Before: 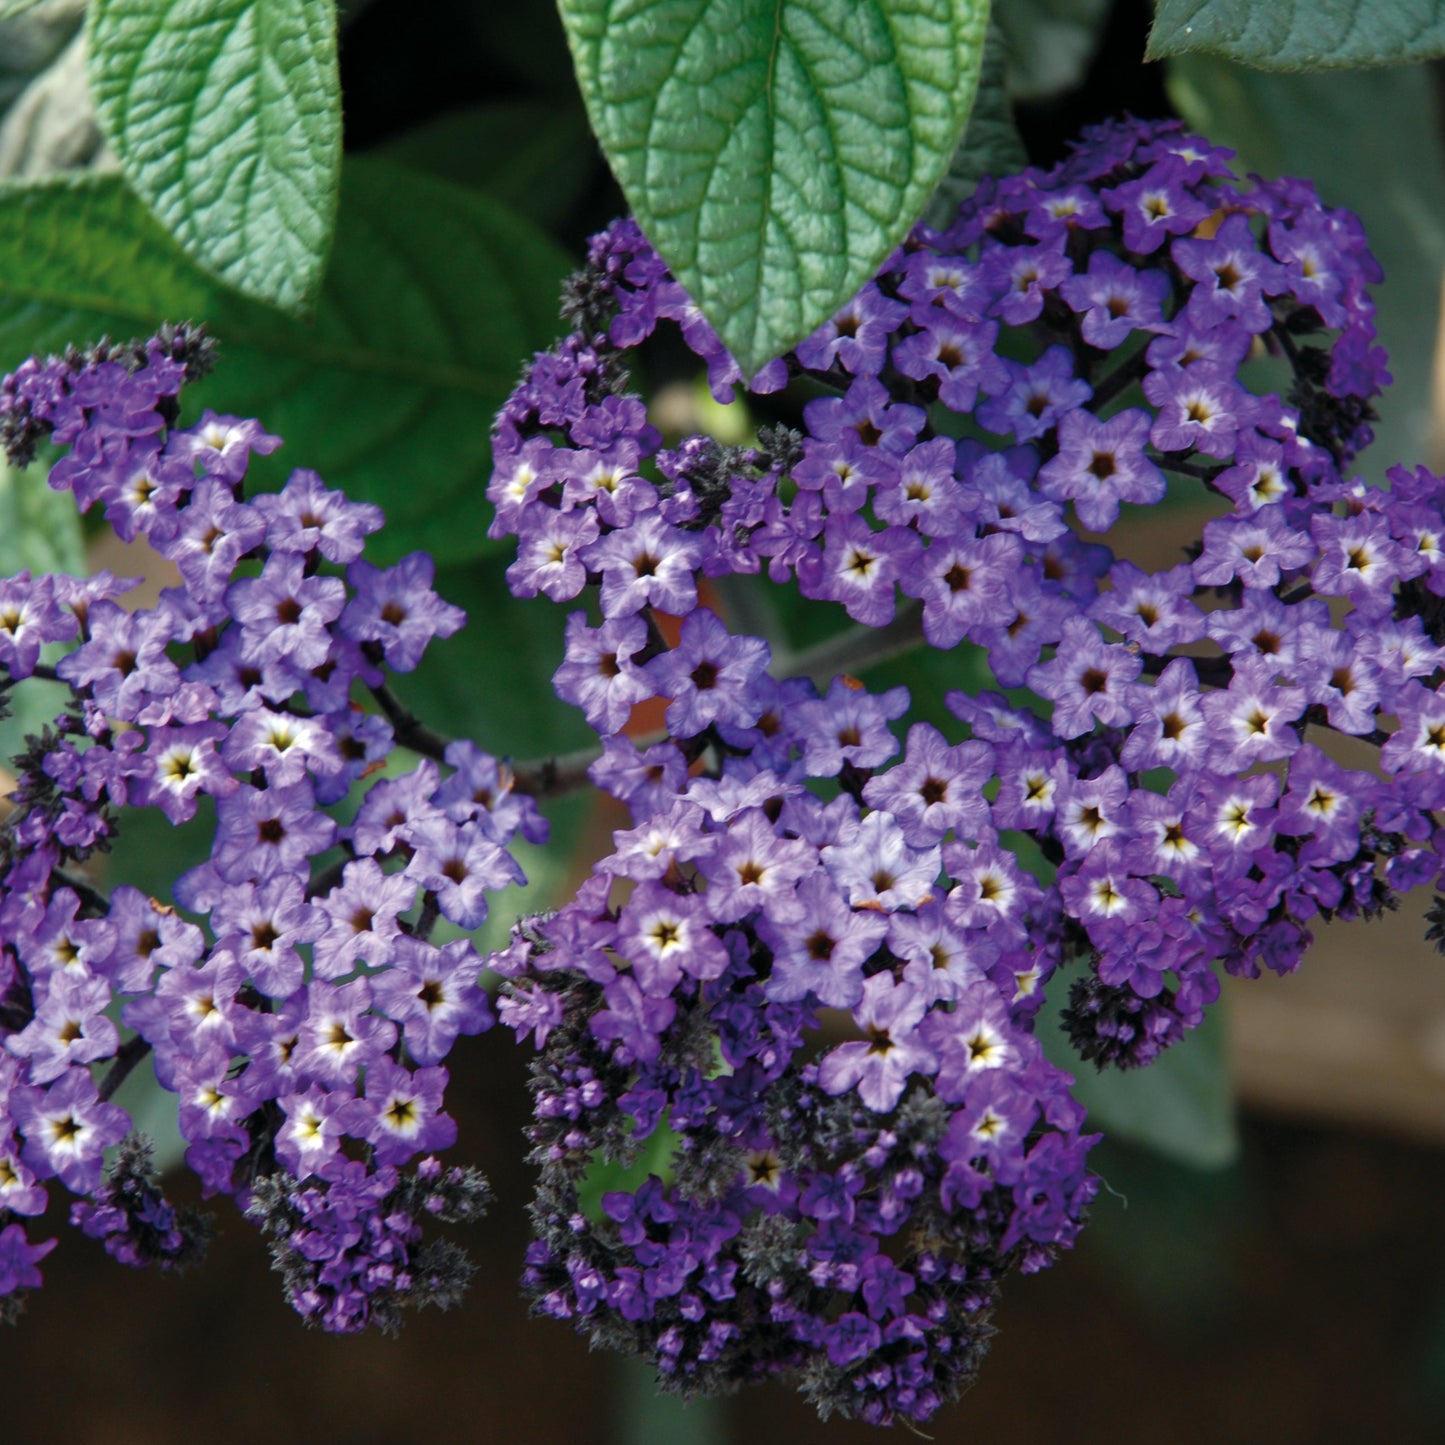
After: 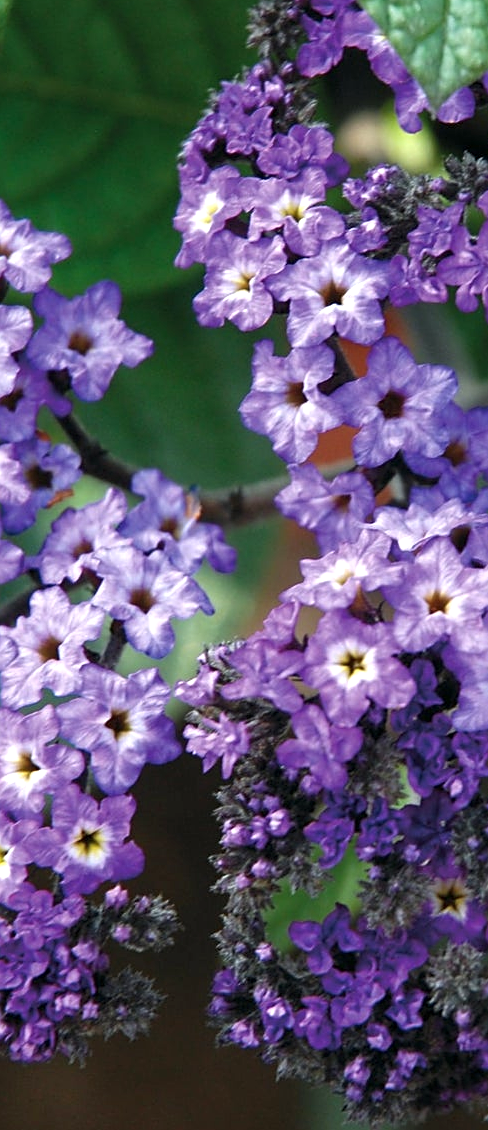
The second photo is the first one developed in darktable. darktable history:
crop and rotate: left 21.663%, top 18.764%, right 44.505%, bottom 2.984%
exposure: exposure 0.557 EV, compensate highlight preservation false
sharpen: on, module defaults
tone equalizer: edges refinement/feathering 500, mask exposure compensation -1.57 EV, preserve details guided filter
